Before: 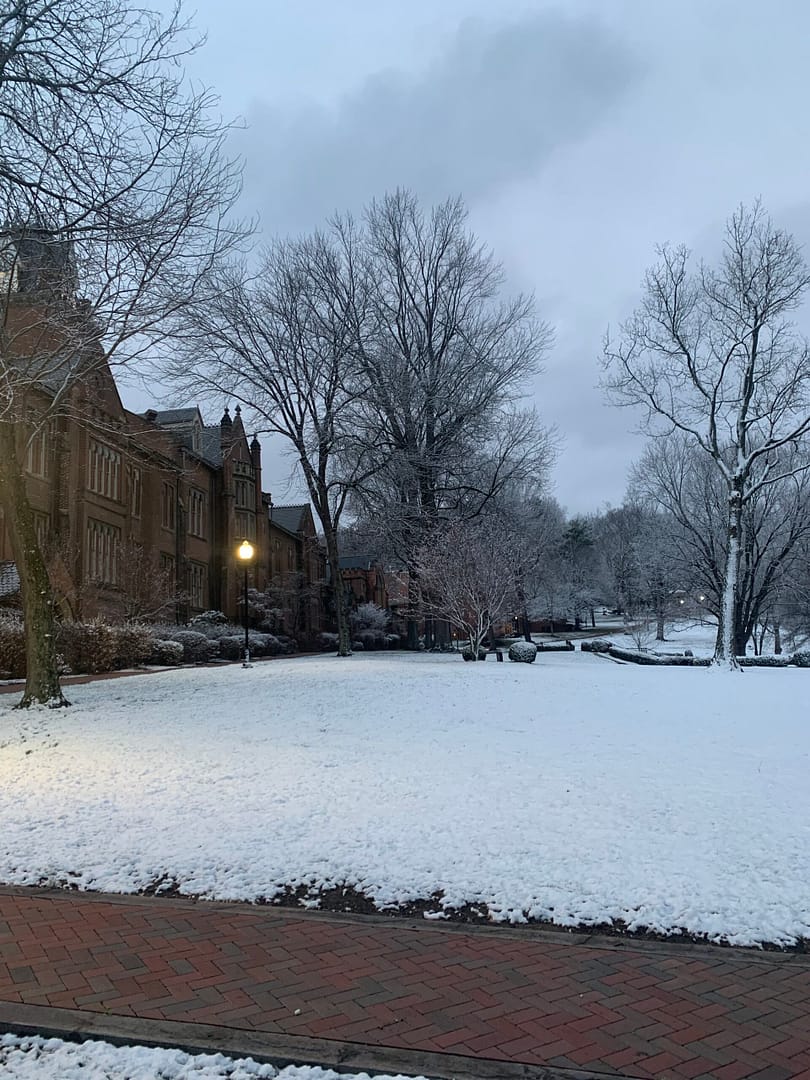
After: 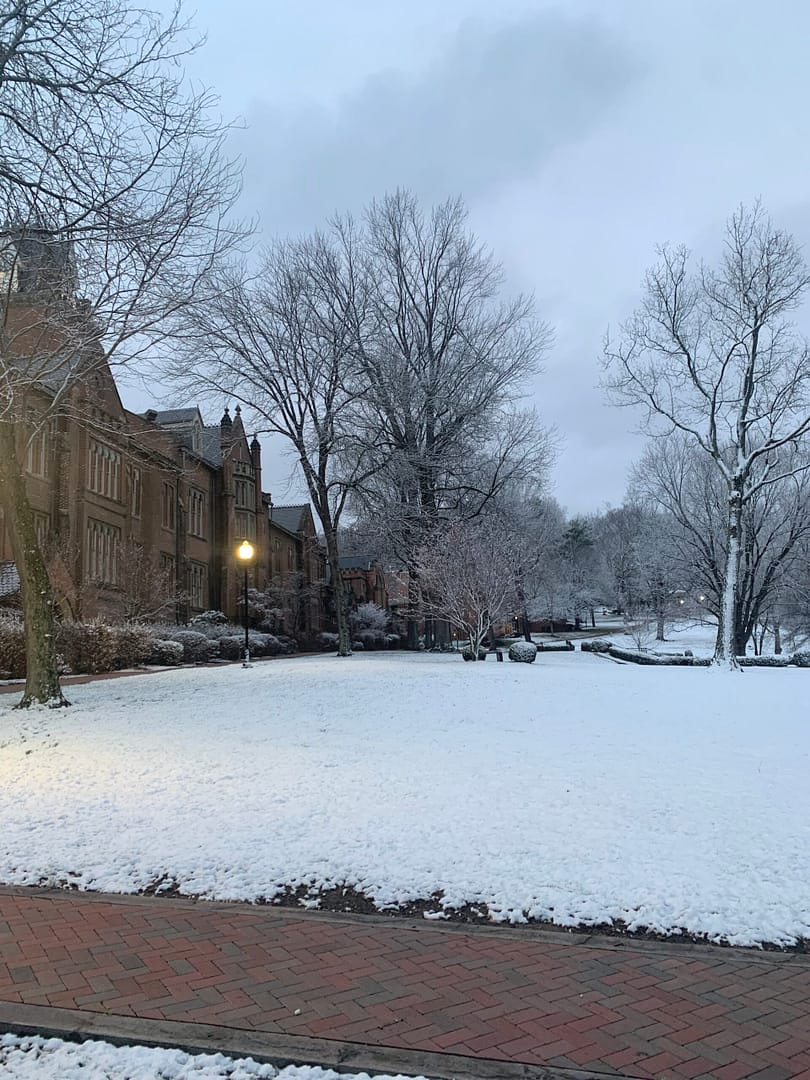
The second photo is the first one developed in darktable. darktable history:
contrast brightness saturation: brightness 0.13
contrast equalizer: y [[0.5 ×6], [0.5 ×6], [0.5, 0.5, 0.501, 0.545, 0.707, 0.863], [0 ×6], [0 ×6]]
